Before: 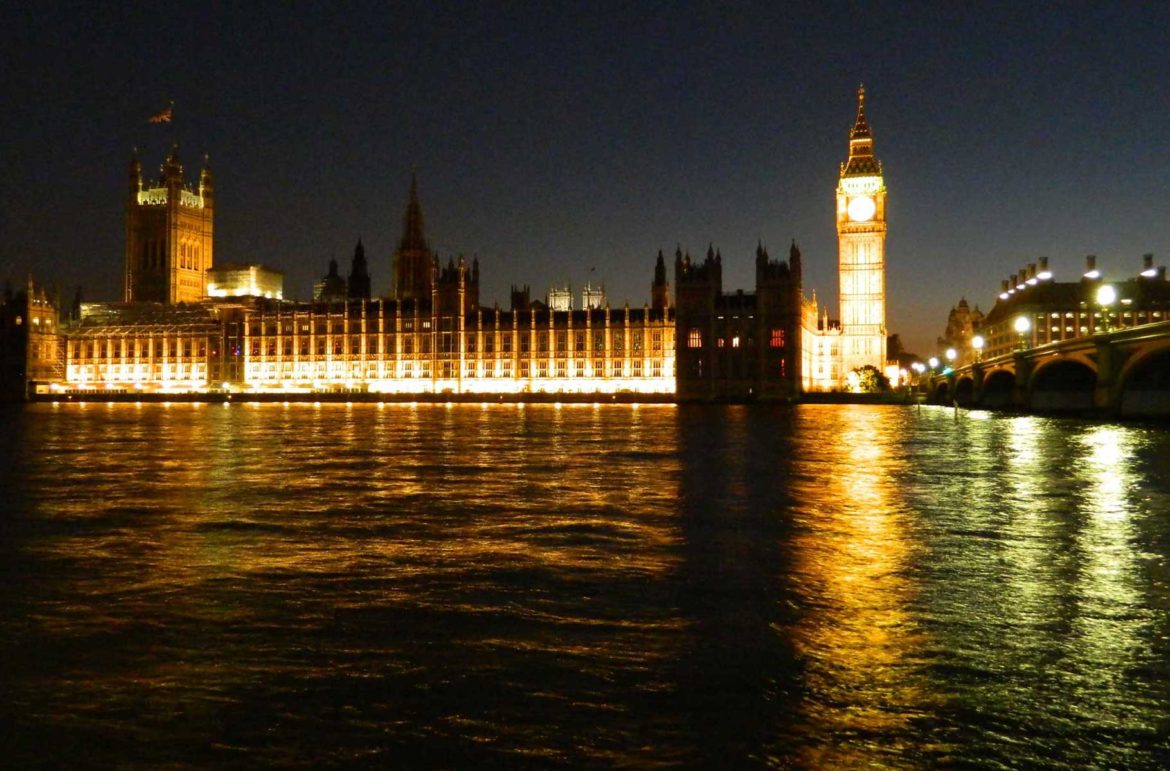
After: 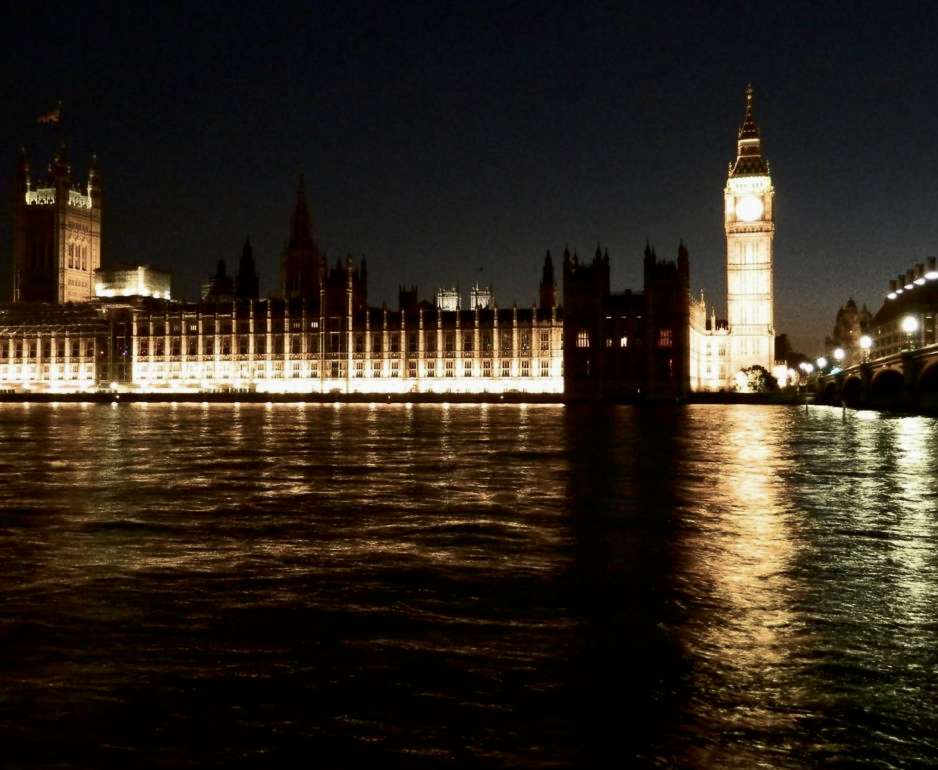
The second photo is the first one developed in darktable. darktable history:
crop and rotate: left 9.597%, right 10.195%
exposure: black level correction 0.002, exposure -0.1 EV, compensate highlight preservation false
color correction: saturation 0.5
contrast brightness saturation: contrast 0.2, brightness -0.11, saturation 0.1
